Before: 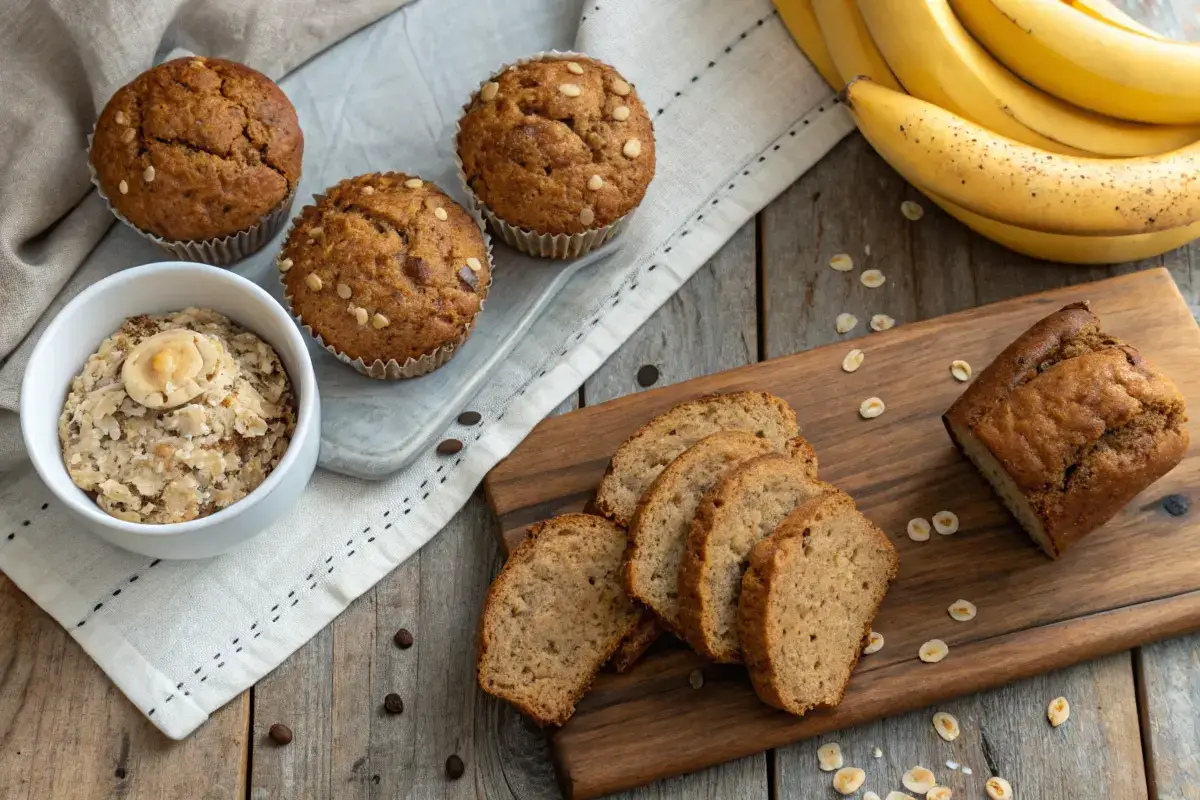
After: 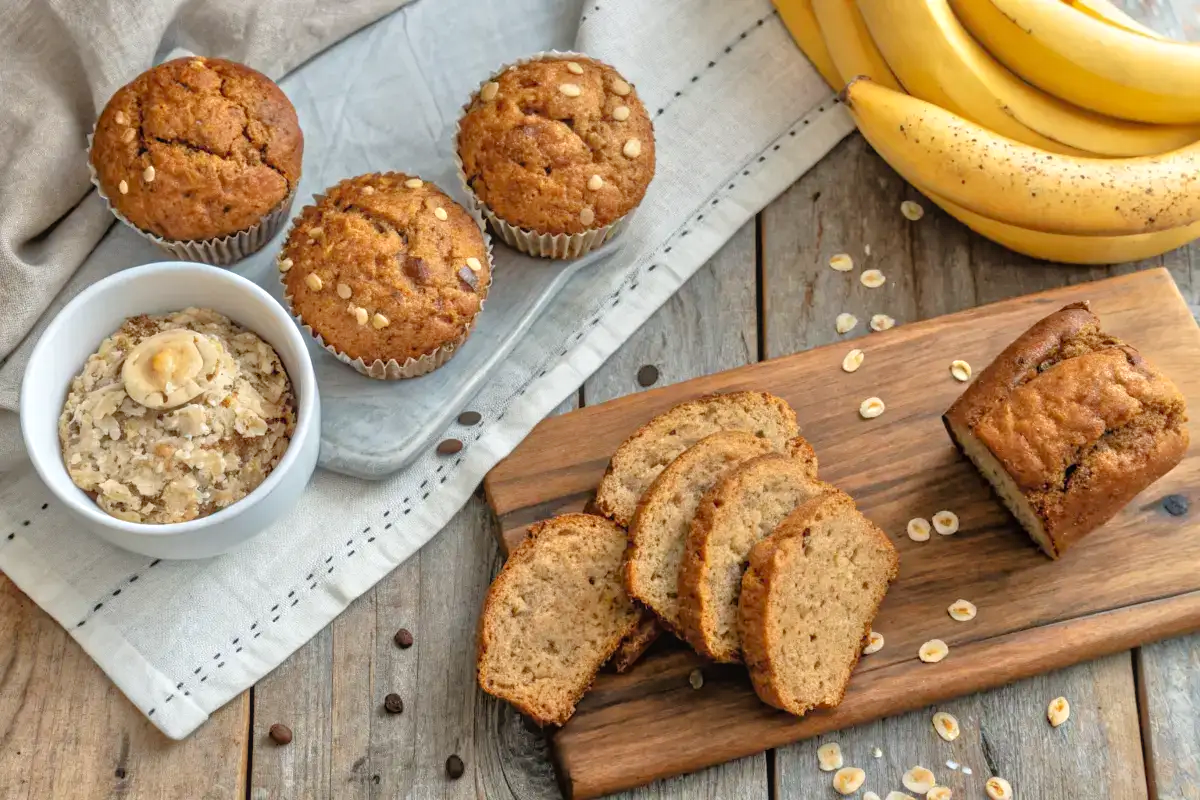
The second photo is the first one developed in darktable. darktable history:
tone equalizer: -7 EV 0.15 EV, -6 EV 0.6 EV, -5 EV 1.15 EV, -4 EV 1.33 EV, -3 EV 1.15 EV, -2 EV 0.6 EV, -1 EV 0.15 EV, mask exposure compensation -0.5 EV
local contrast: detail 110%
